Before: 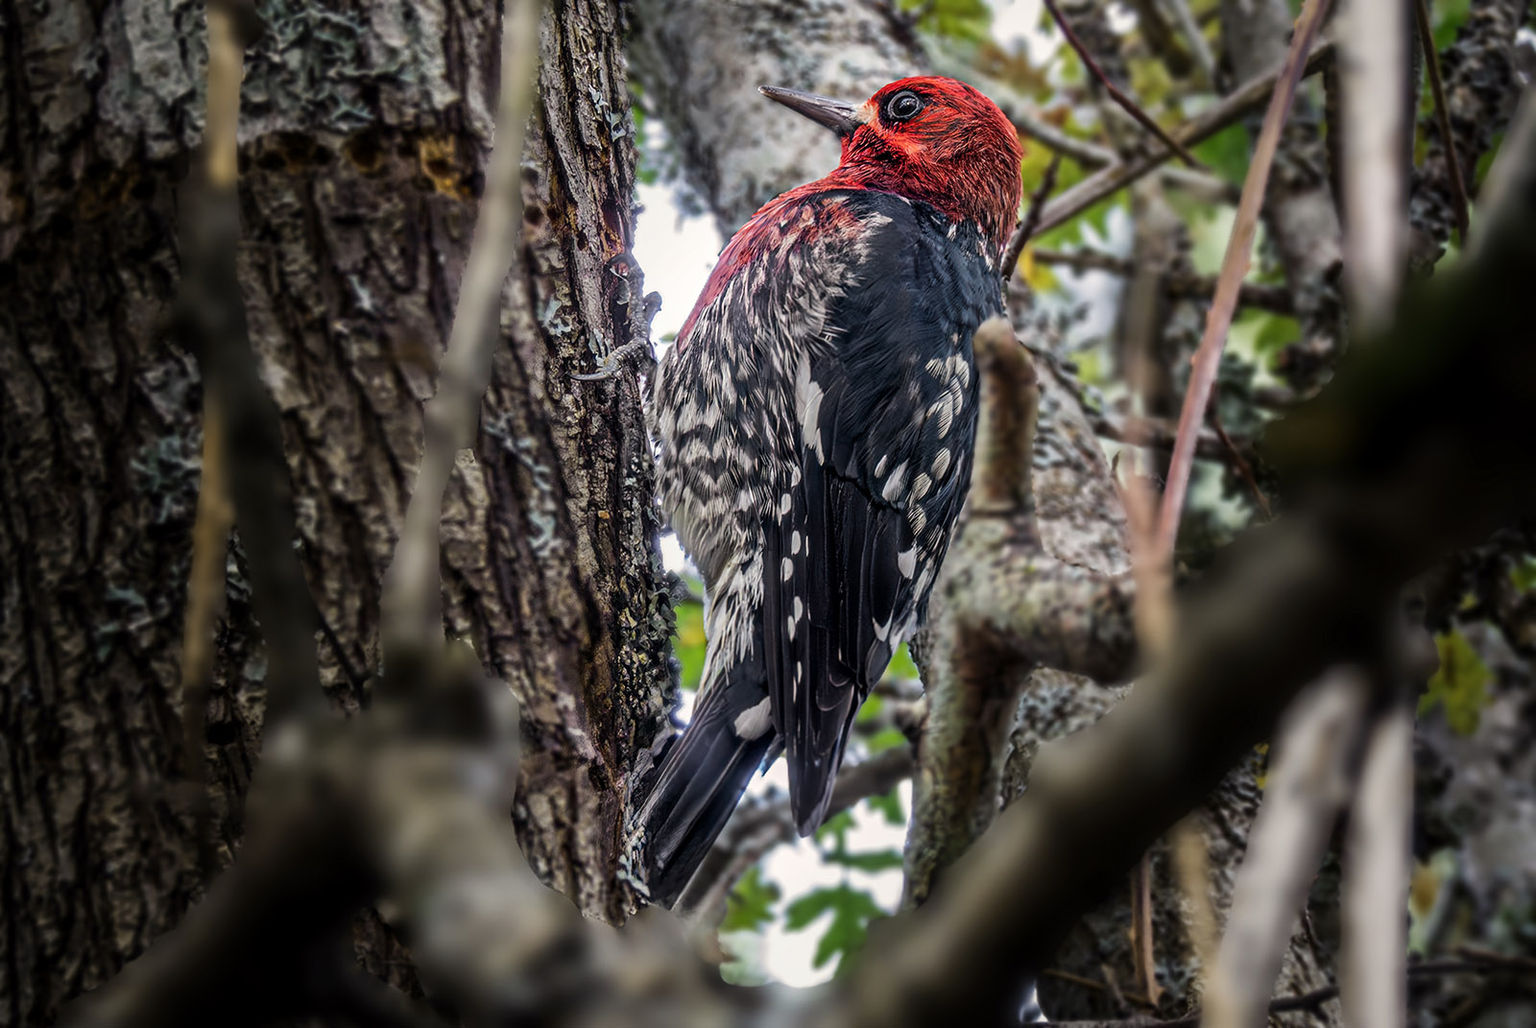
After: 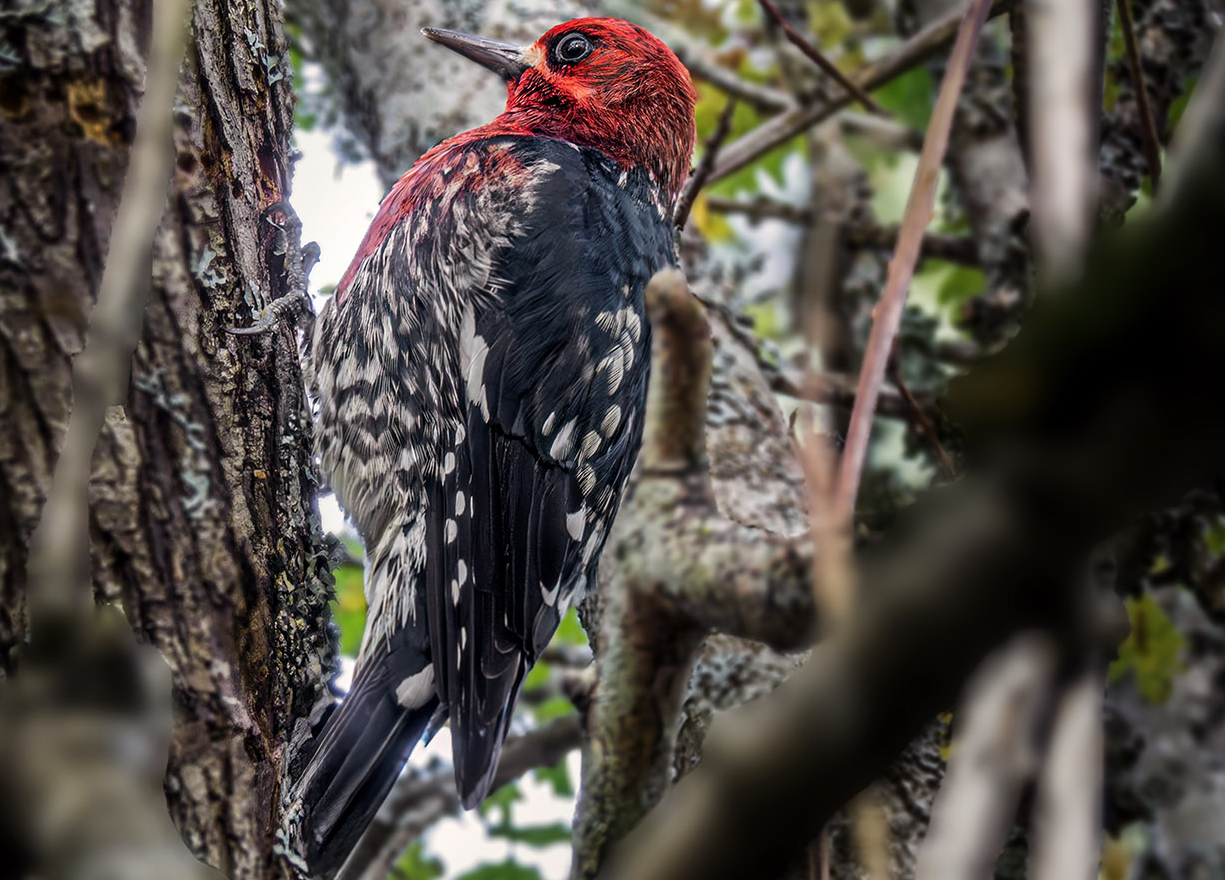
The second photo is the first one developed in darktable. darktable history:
crop: left 23.095%, top 5.827%, bottom 11.854%
color balance: on, module defaults
